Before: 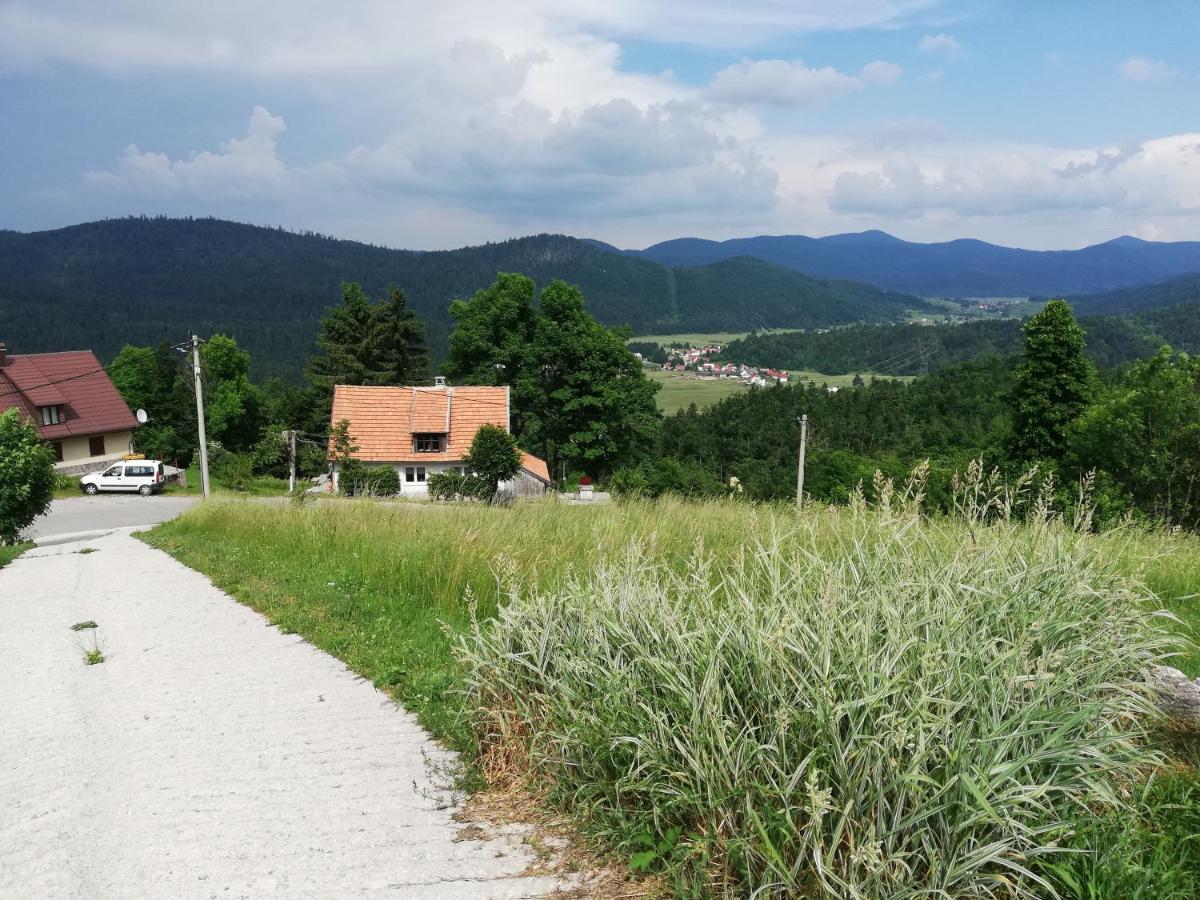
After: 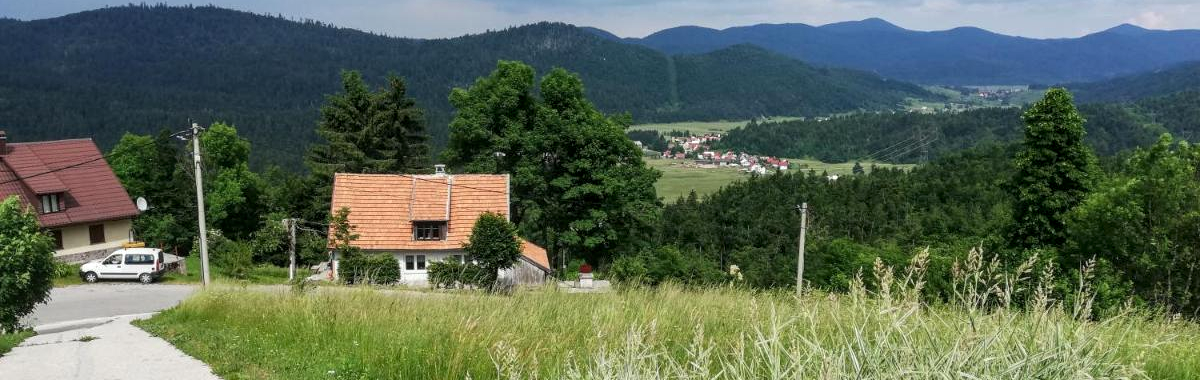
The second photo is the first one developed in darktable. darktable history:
color balance rgb: perceptual saturation grading › global saturation -0.277%, global vibrance 12.19%
crop and rotate: top 23.569%, bottom 34.203%
local contrast: on, module defaults
